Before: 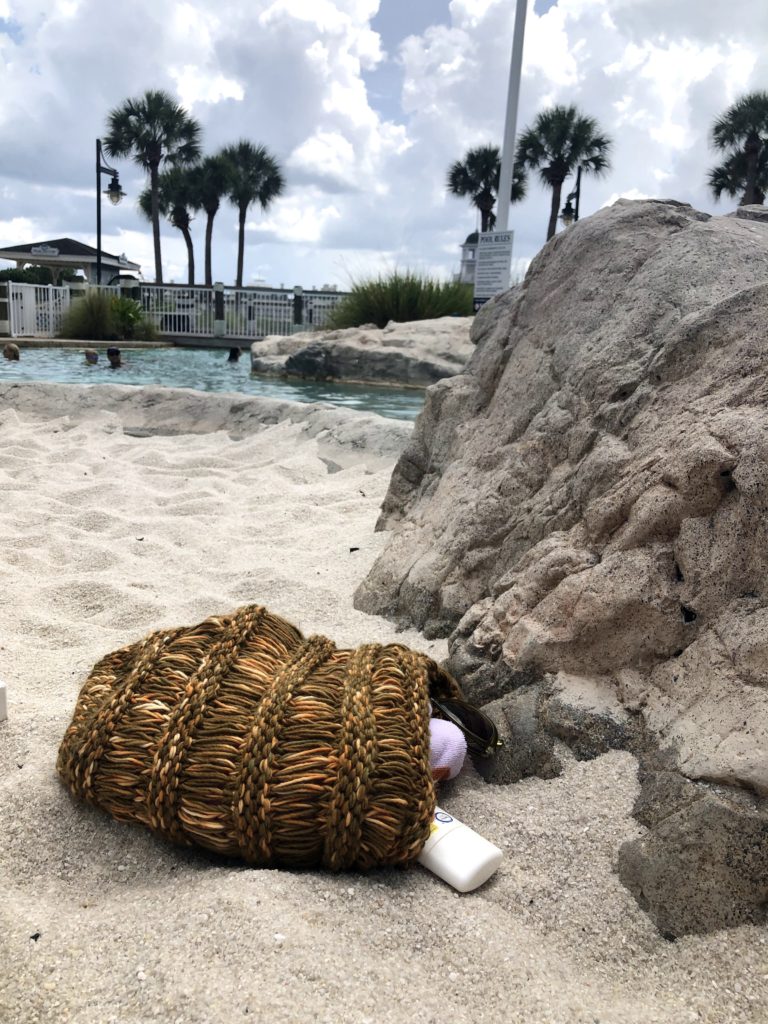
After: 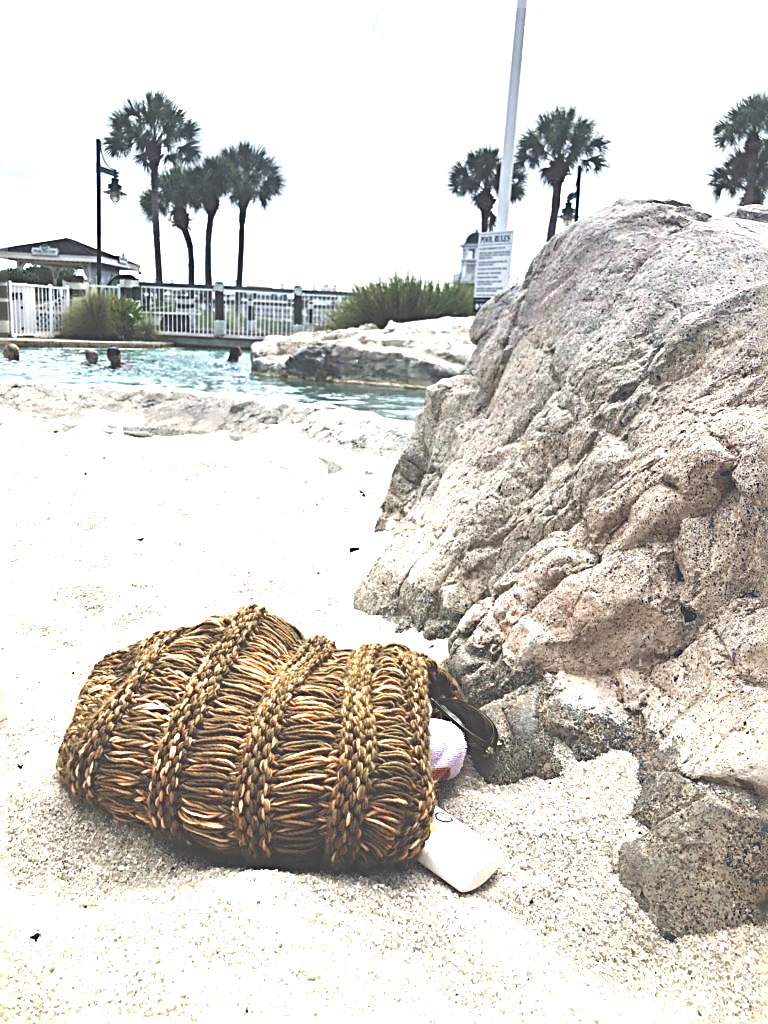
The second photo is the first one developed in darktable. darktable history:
exposure: black level correction -0.023, exposure 1.397 EV, compensate highlight preservation false
sharpen: radius 3.025, amount 0.757
